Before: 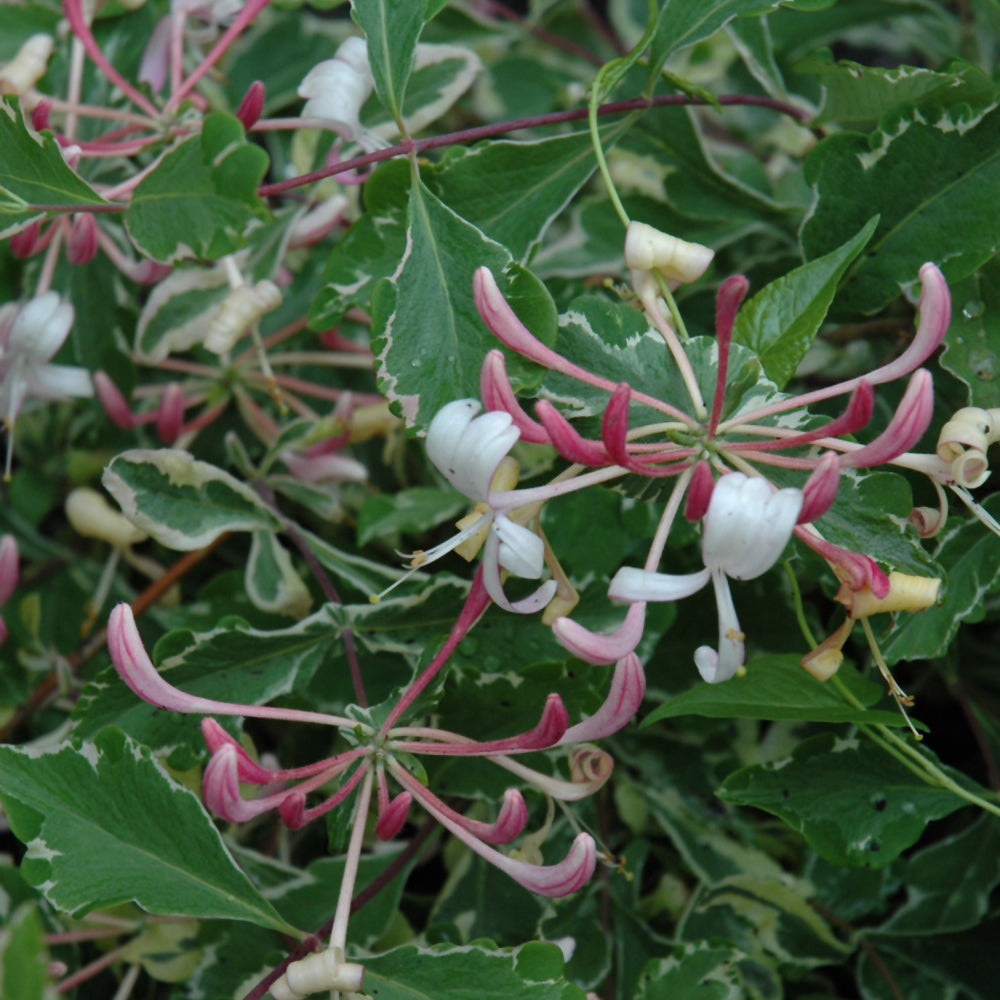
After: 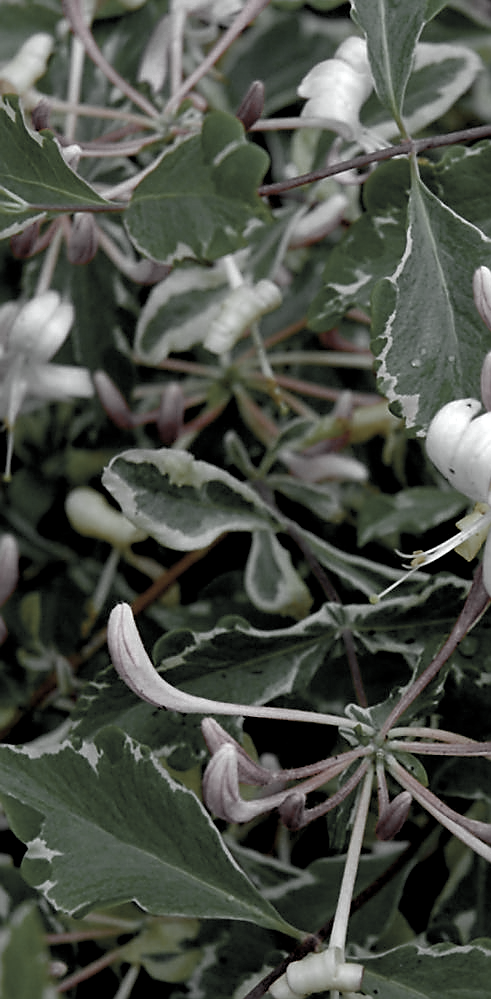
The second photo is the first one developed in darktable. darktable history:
color balance rgb: shadows lift › luminance -9.41%, highlights gain › luminance 17.6%, global offset › luminance -1.45%, perceptual saturation grading › highlights -17.77%, perceptual saturation grading › mid-tones 33.1%, perceptual saturation grading › shadows 50.52%, global vibrance 24.22%
crop and rotate: left 0%, top 0%, right 50.845%
sharpen: radius 1.4, amount 1.25, threshold 0.7
color zones: curves: ch0 [(0, 0.613) (0.01, 0.613) (0.245, 0.448) (0.498, 0.529) (0.642, 0.665) (0.879, 0.777) (0.99, 0.613)]; ch1 [(0, 0.035) (0.121, 0.189) (0.259, 0.197) (0.415, 0.061) (0.589, 0.022) (0.732, 0.022) (0.857, 0.026) (0.991, 0.053)]
tone equalizer: on, module defaults
color correction: highlights a* -6.69, highlights b* 0.49
